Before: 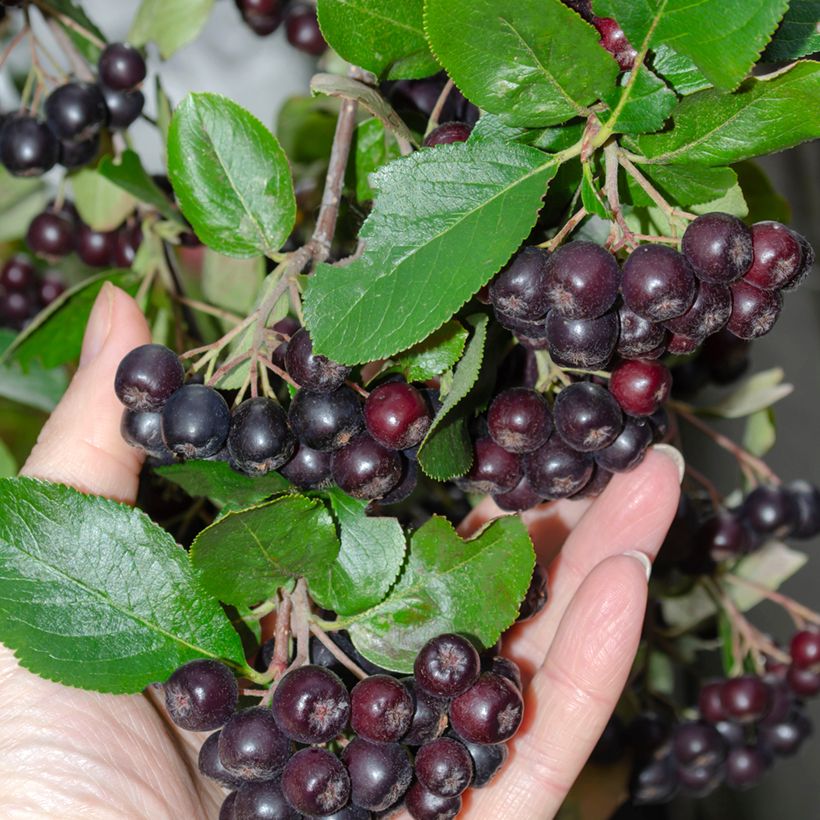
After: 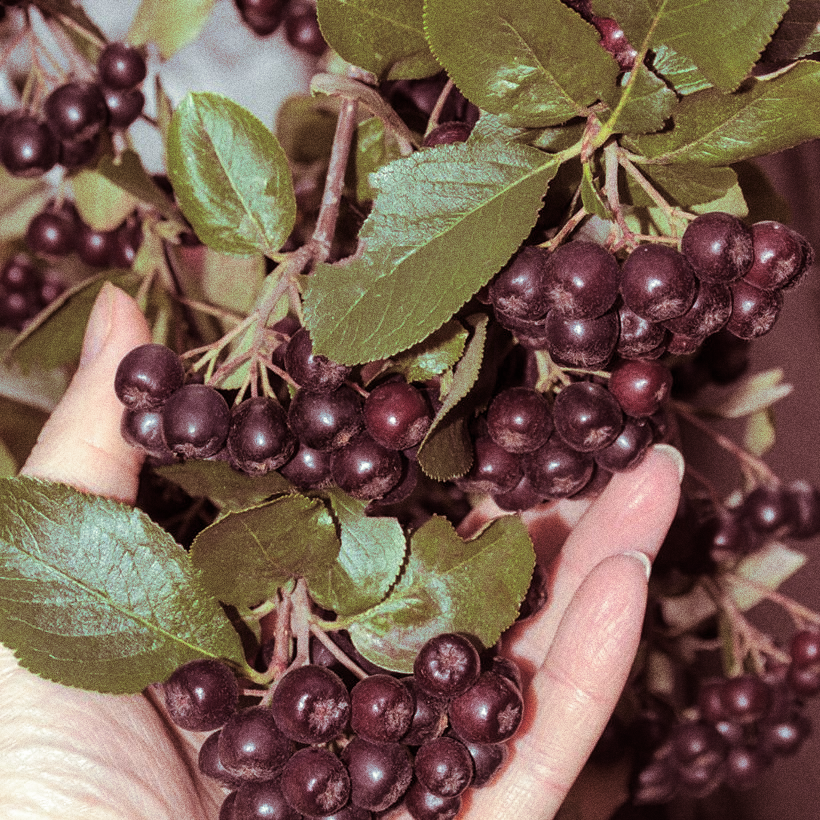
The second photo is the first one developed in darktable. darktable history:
bloom: size 3%, threshold 100%, strength 0%
split-toning: compress 20%
grain: coarseness 0.09 ISO, strength 40%
